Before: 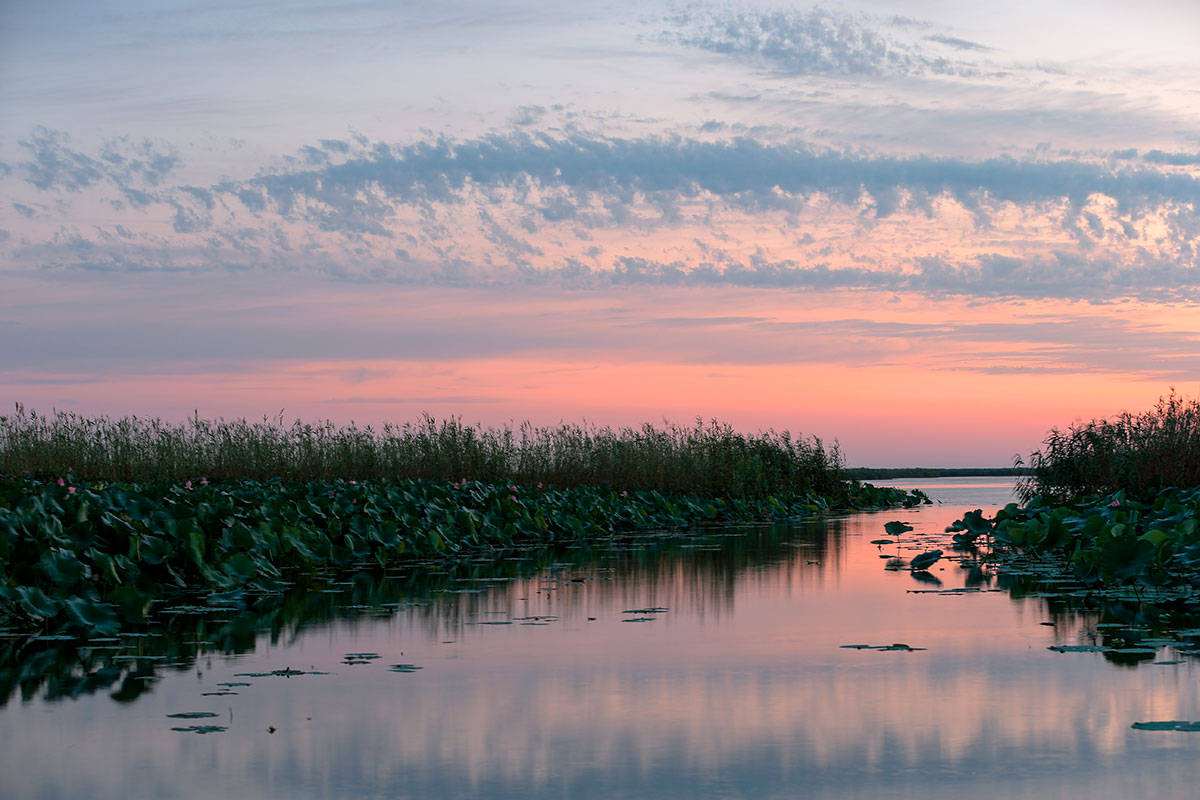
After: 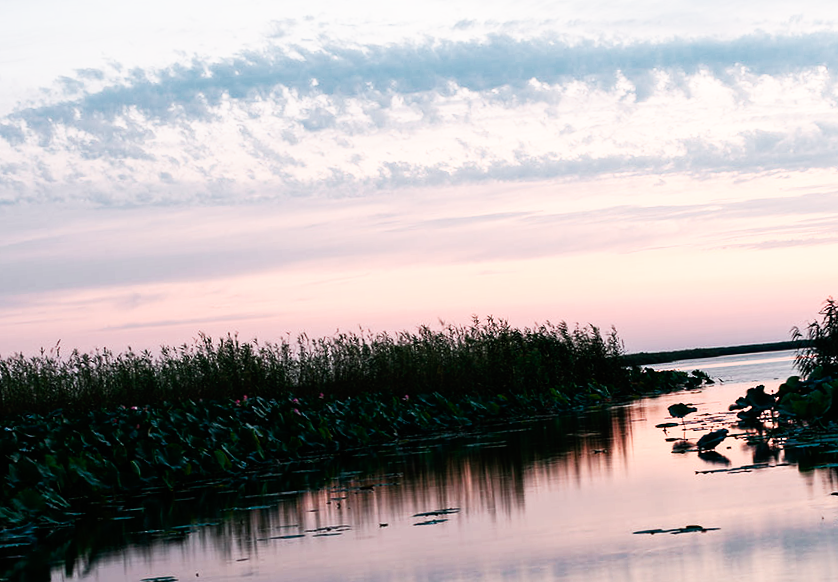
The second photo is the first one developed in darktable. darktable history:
color balance rgb: perceptual saturation grading › highlights -31.88%, perceptual saturation grading › mid-tones 5.8%, perceptual saturation grading › shadows 18.12%, perceptual brilliance grading › highlights 3.62%, perceptual brilliance grading › mid-tones -18.12%, perceptual brilliance grading › shadows -41.3%
rotate and perspective: rotation -4.57°, crop left 0.054, crop right 0.944, crop top 0.087, crop bottom 0.914
base curve: curves: ch0 [(0, 0) (0.007, 0.004) (0.027, 0.03) (0.046, 0.07) (0.207, 0.54) (0.442, 0.872) (0.673, 0.972) (1, 1)], preserve colors none
crop: left 16.768%, top 8.653%, right 8.362%, bottom 12.485%
